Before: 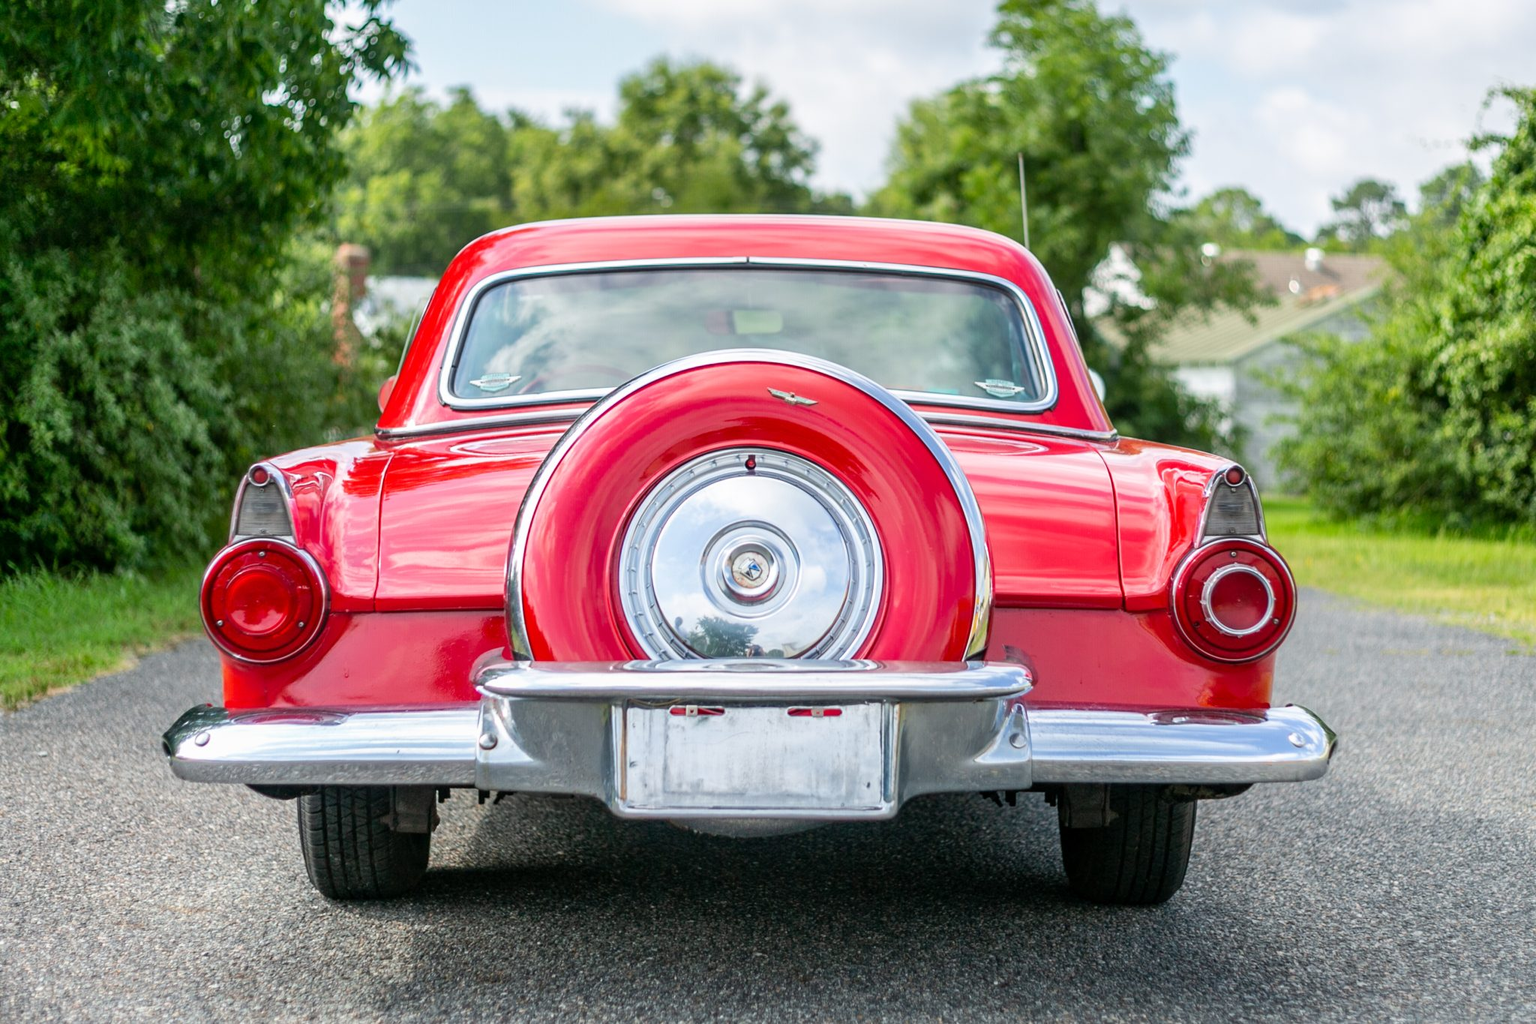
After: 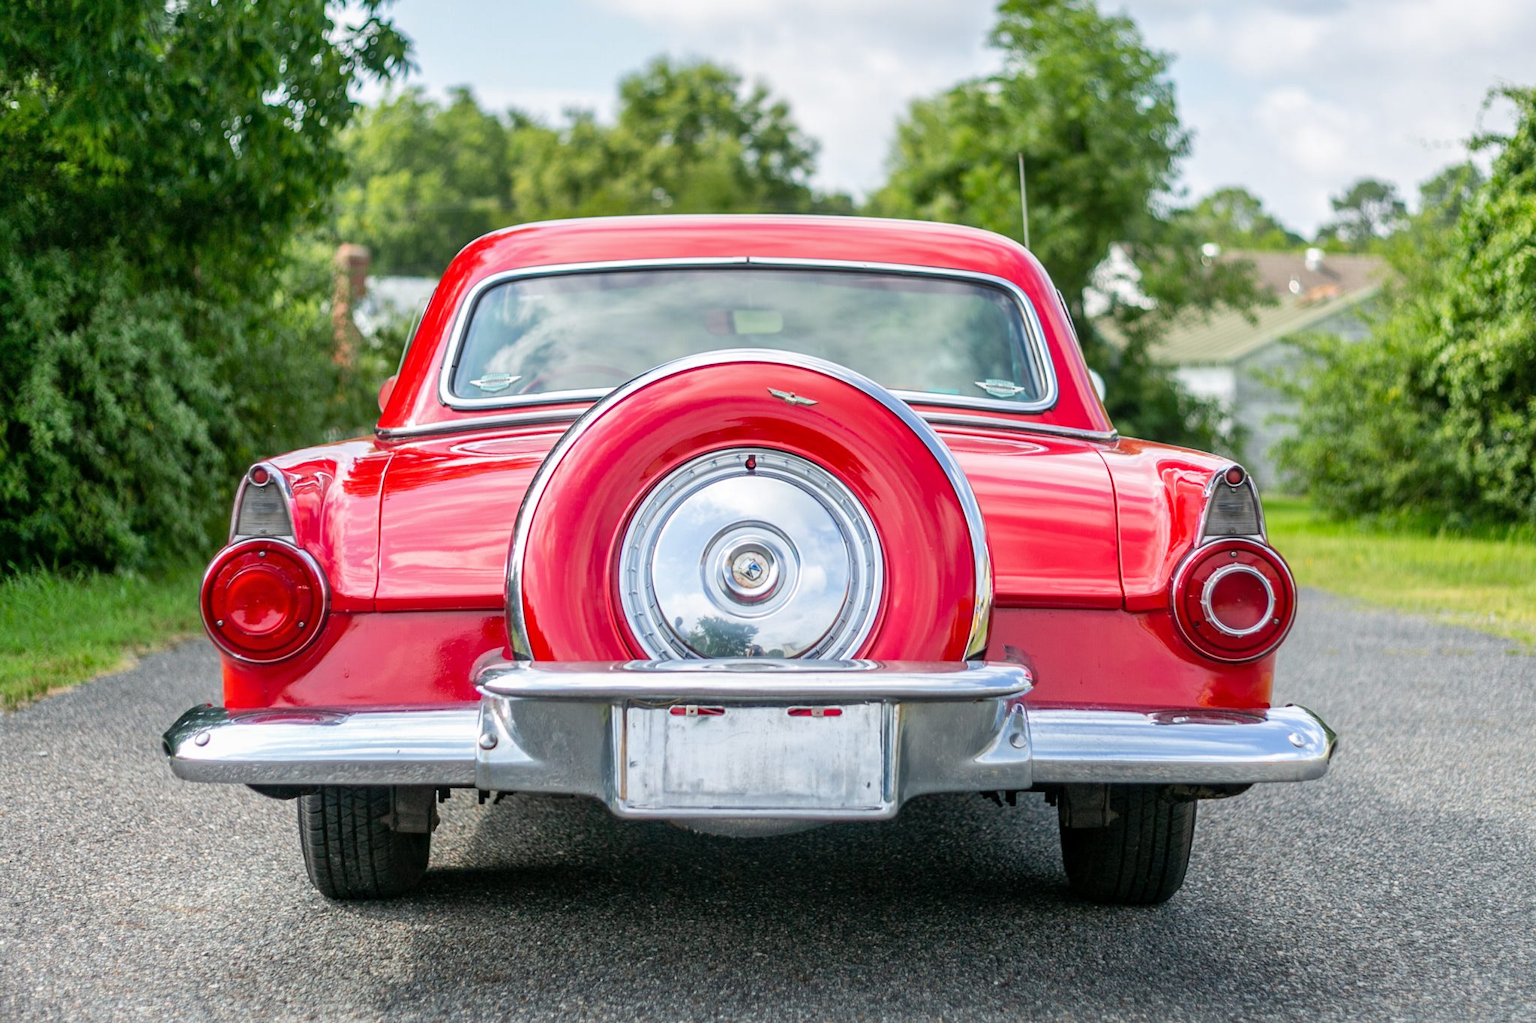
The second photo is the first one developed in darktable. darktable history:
shadows and highlights: shadows 25, highlights -25
local contrast: mode bilateral grid, contrast 10, coarseness 25, detail 110%, midtone range 0.2
